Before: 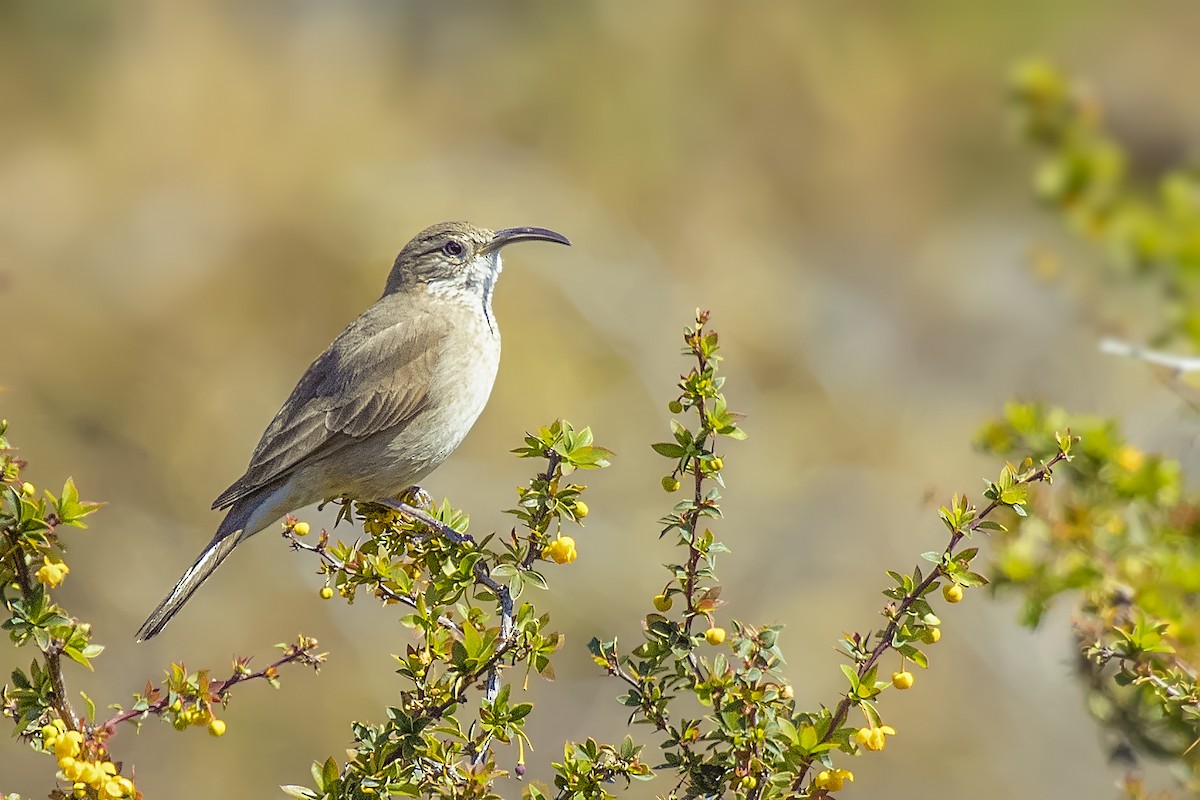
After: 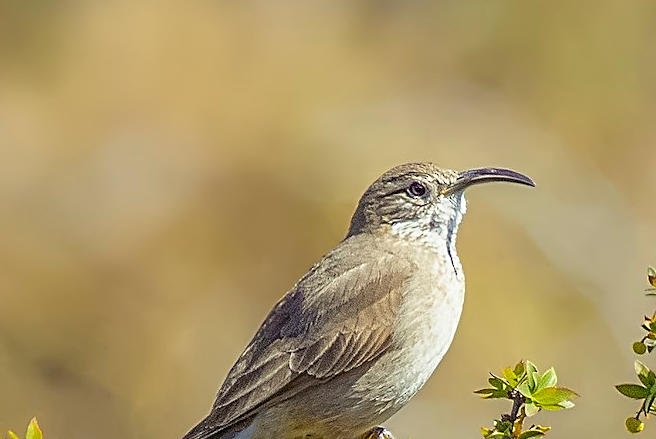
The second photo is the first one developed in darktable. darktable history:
levels: mode automatic, gray 50.8%
sharpen: on, module defaults
crop and rotate: left 3.047%, top 7.509%, right 42.236%, bottom 37.598%
